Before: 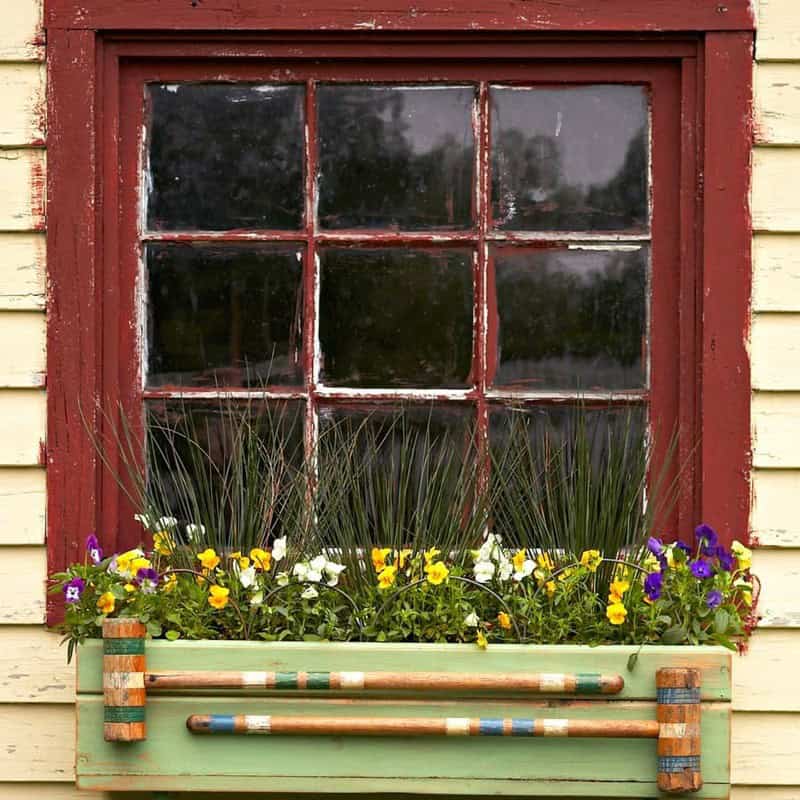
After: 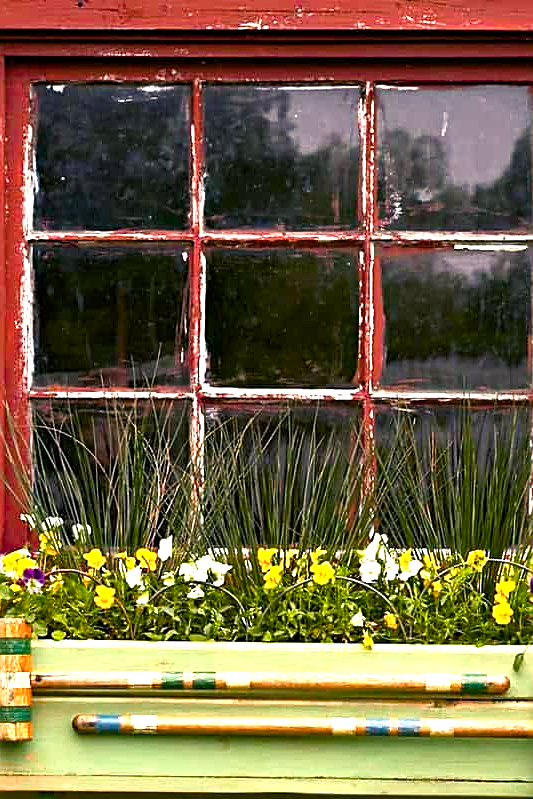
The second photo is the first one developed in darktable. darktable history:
crop and rotate: left 14.292%, right 19.041%
color balance rgb: shadows lift › chroma 4.21%, shadows lift › hue 252.22°, highlights gain › chroma 1.36%, highlights gain › hue 50.24°, perceptual saturation grading › mid-tones 6.33%, perceptual saturation grading › shadows 72.44%, perceptual brilliance grading › highlights 11.59%, contrast 5.05%
sharpen: on, module defaults
exposure: black level correction 0.001, exposure 0.5 EV, compensate exposure bias true, compensate highlight preservation false
color zones: curves: ch0 [(0, 0.465) (0.092, 0.596) (0.289, 0.464) (0.429, 0.453) (0.571, 0.464) (0.714, 0.455) (0.857, 0.462) (1, 0.465)]
